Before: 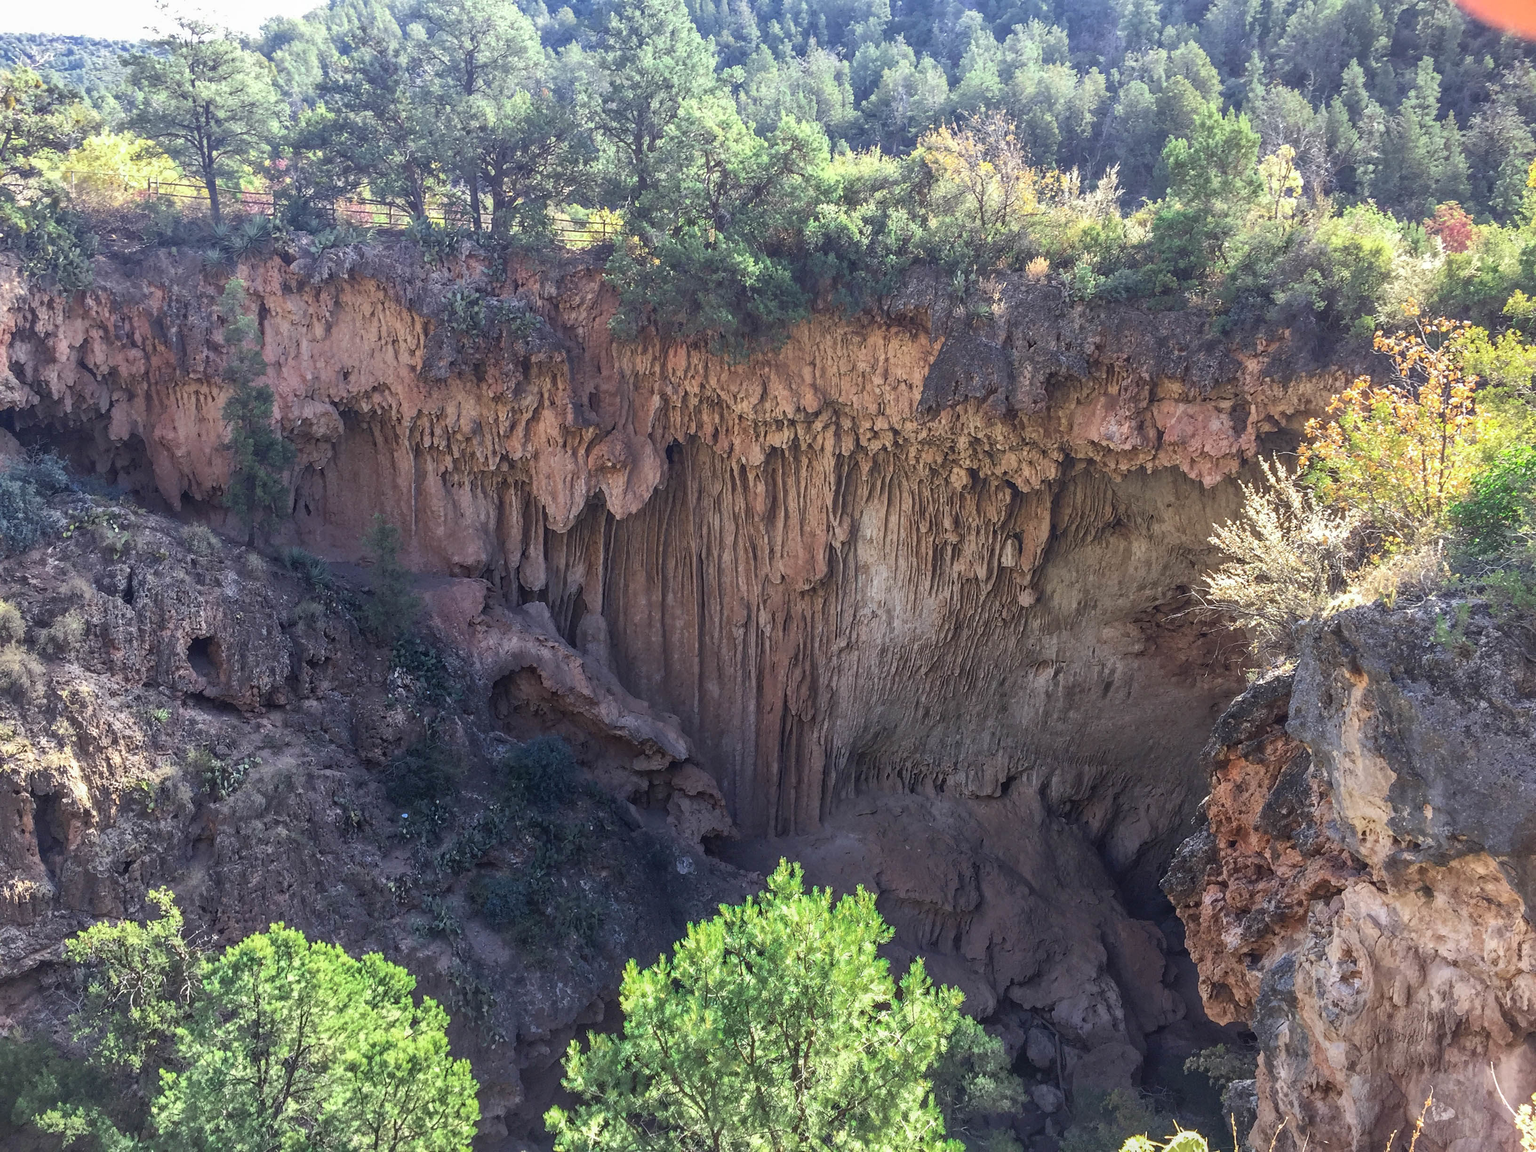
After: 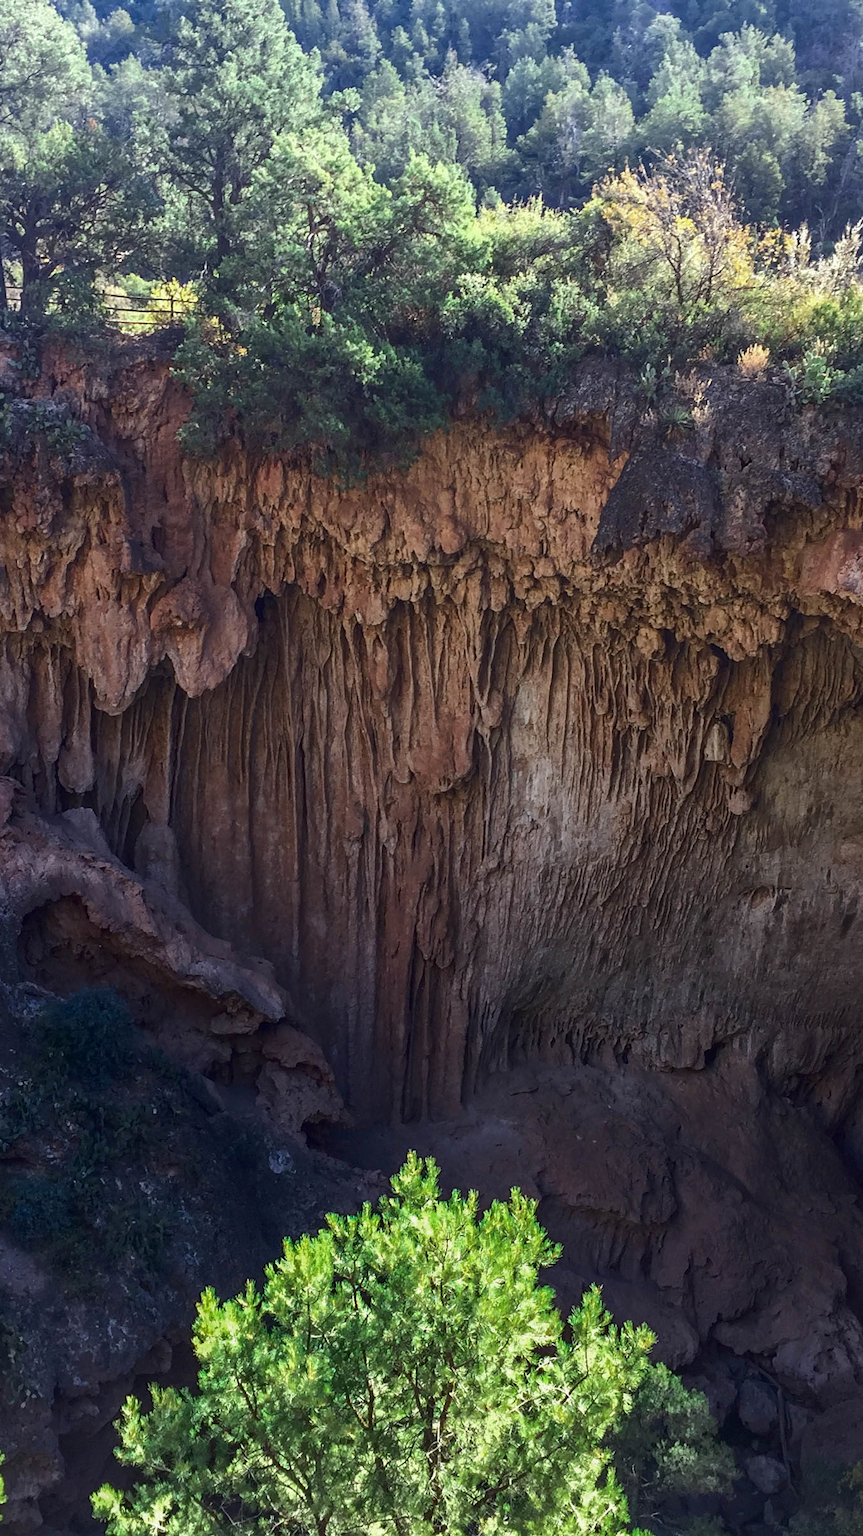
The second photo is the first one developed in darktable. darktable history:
crop: left 31.026%, right 27.089%
contrast brightness saturation: brightness -0.214, saturation 0.083
color calibration: illuminant same as pipeline (D50), adaptation XYZ, x 0.346, y 0.359, temperature 5013.59 K
